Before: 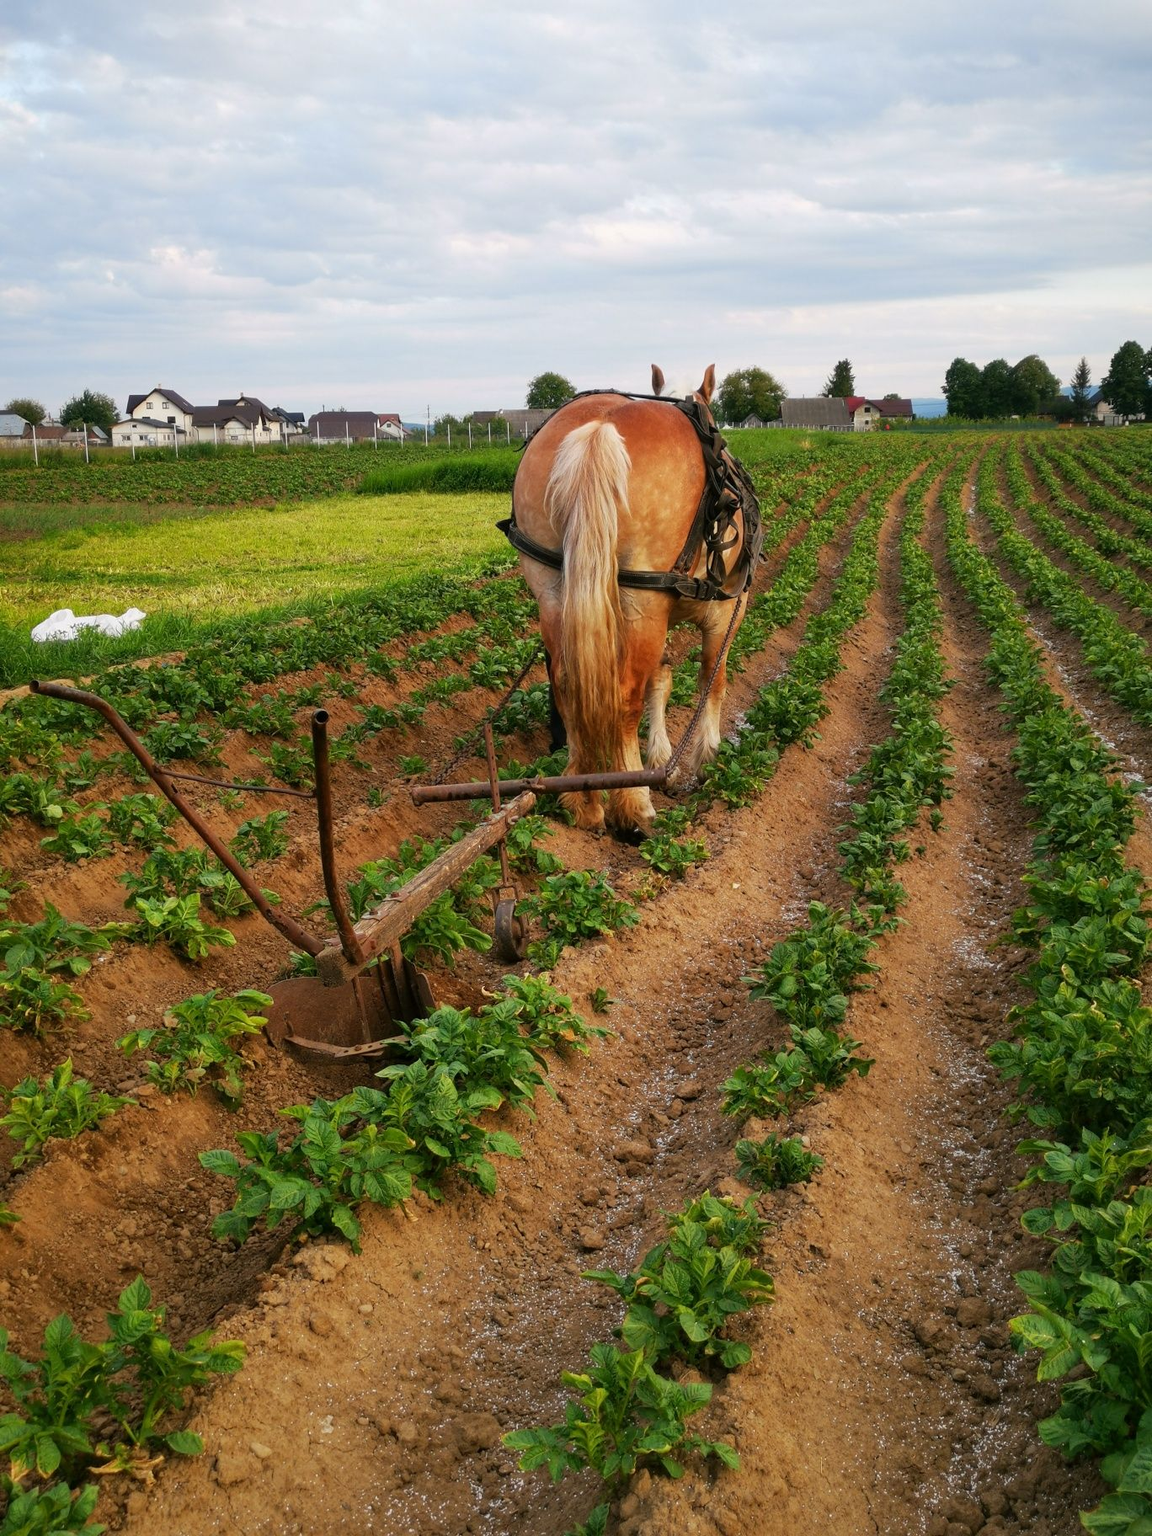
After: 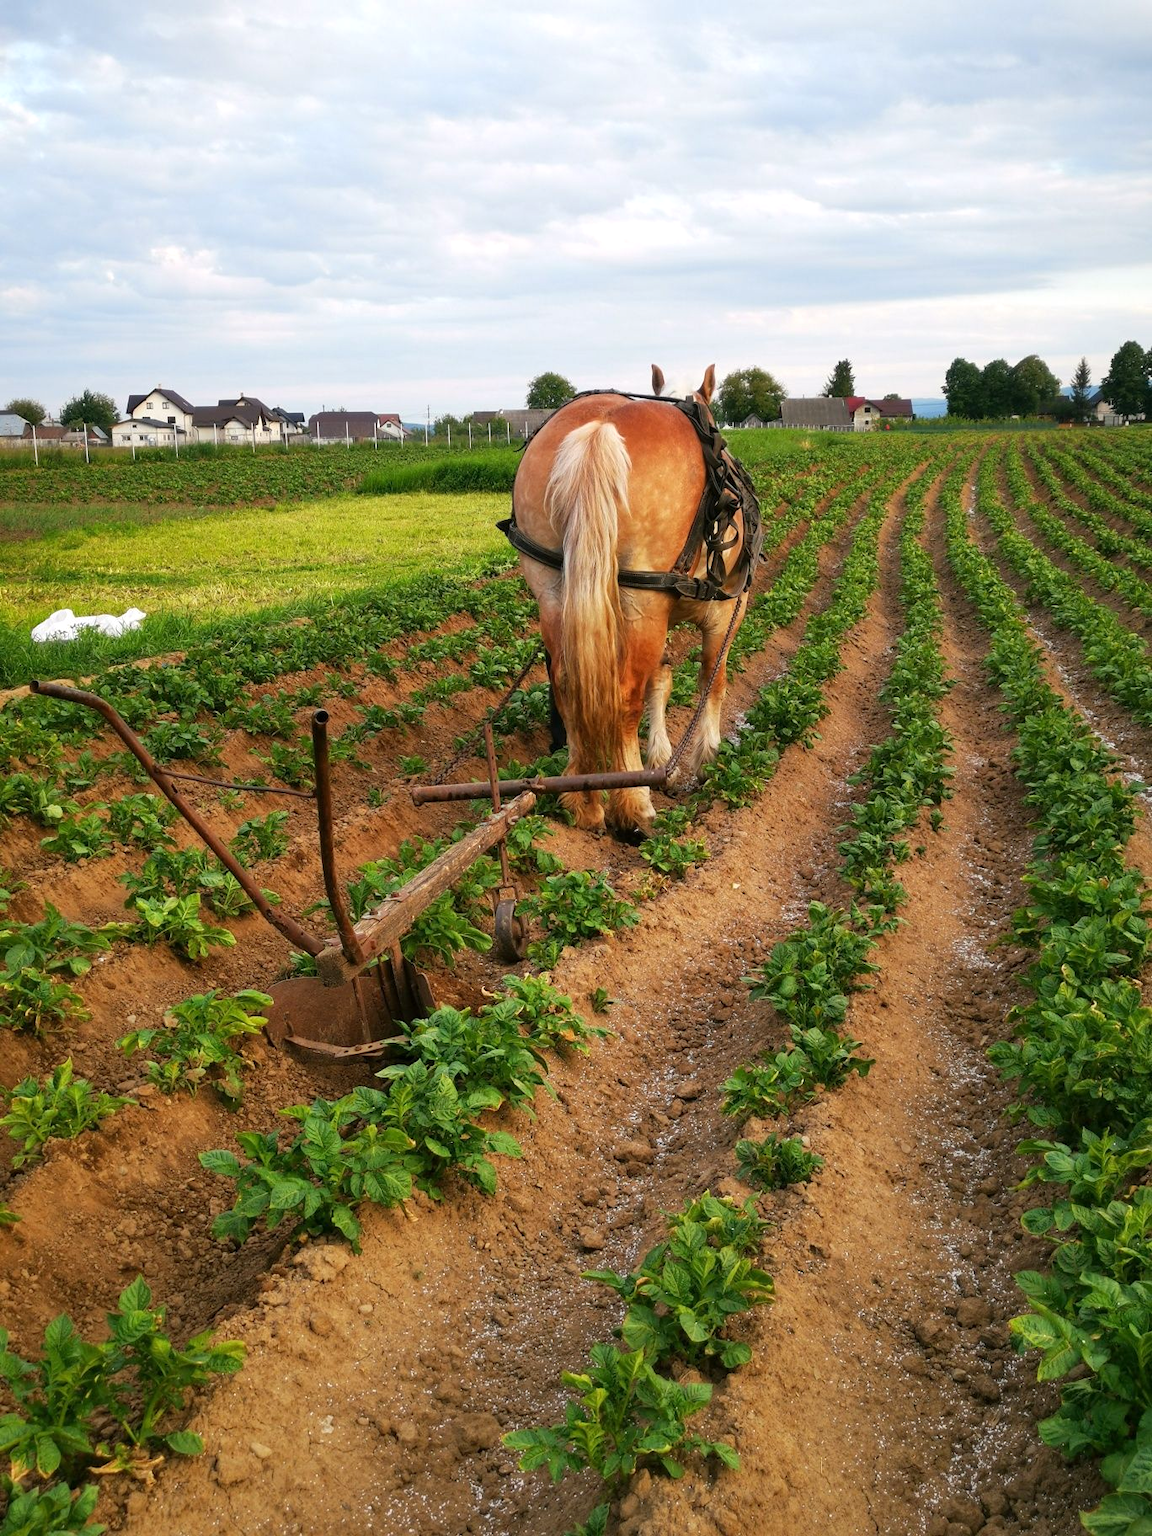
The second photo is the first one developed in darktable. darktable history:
exposure: exposure 0.256 EV, compensate highlight preservation false
